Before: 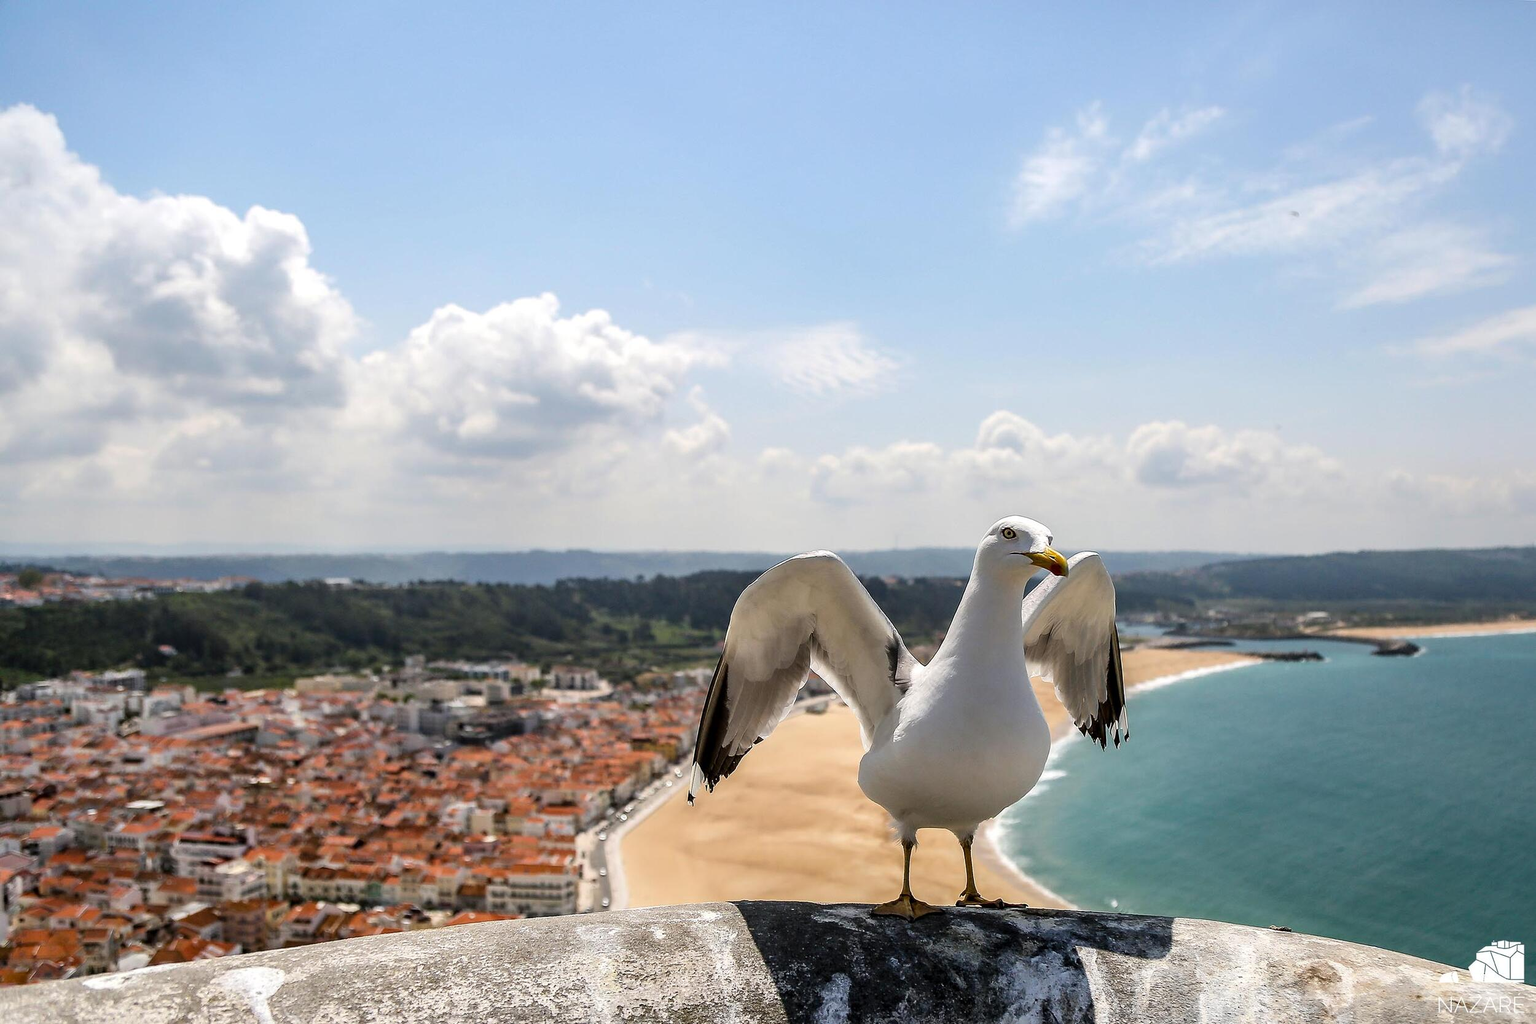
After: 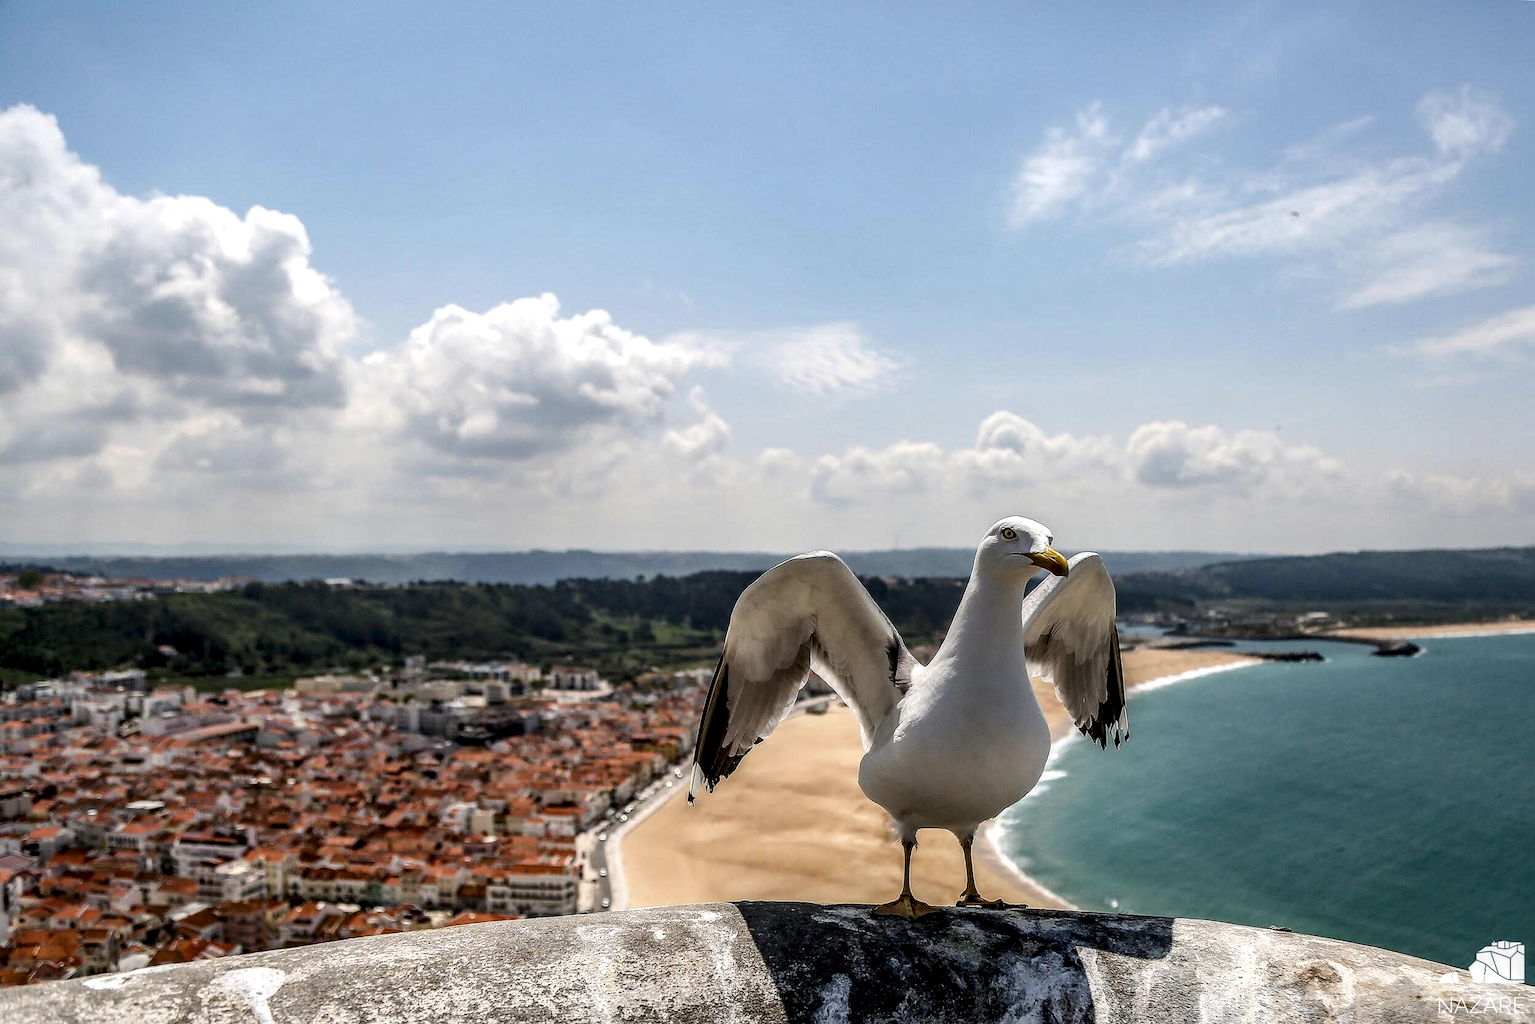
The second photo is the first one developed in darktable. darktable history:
tone equalizer: -8 EV 0.241 EV, -7 EV 0.443 EV, -6 EV 0.379 EV, -5 EV 0.262 EV, -3 EV -0.243 EV, -2 EV -0.438 EV, -1 EV -0.404 EV, +0 EV -0.256 EV
local contrast: highlights 60%, shadows 60%, detail 160%
